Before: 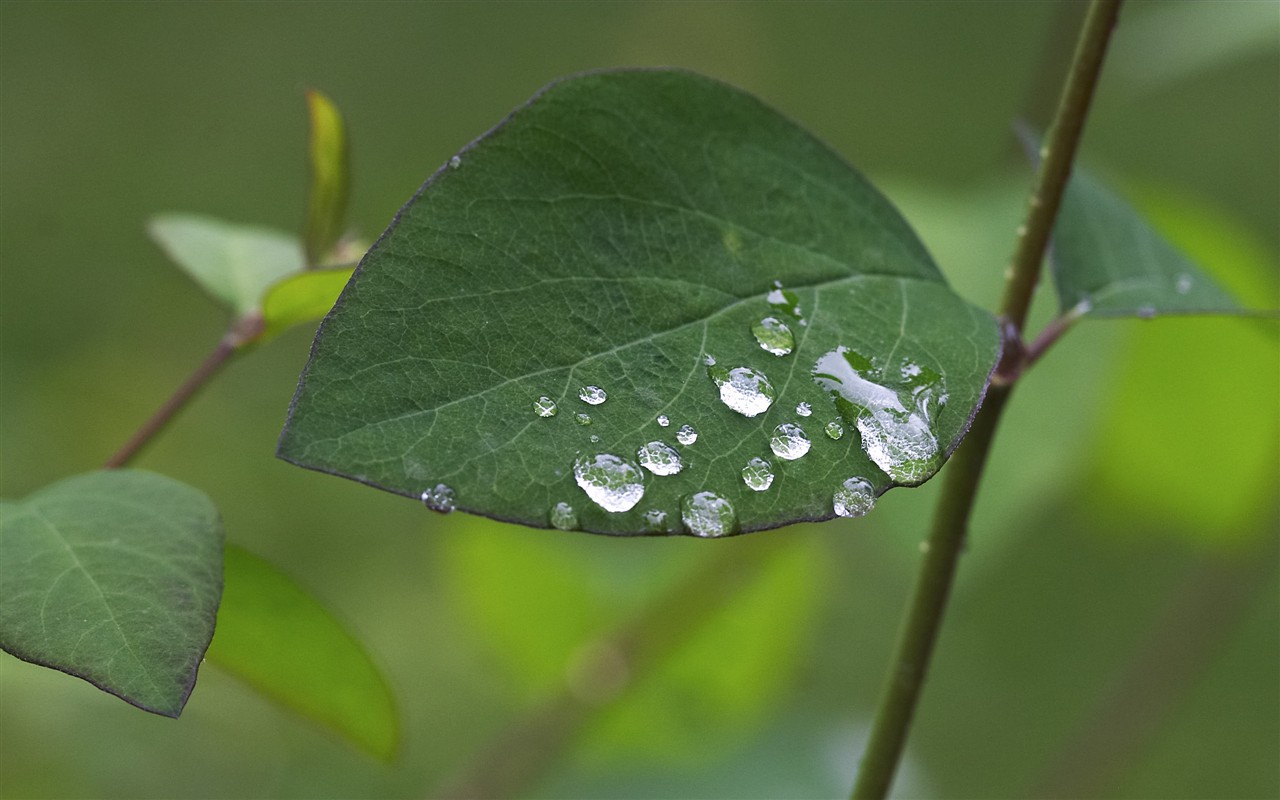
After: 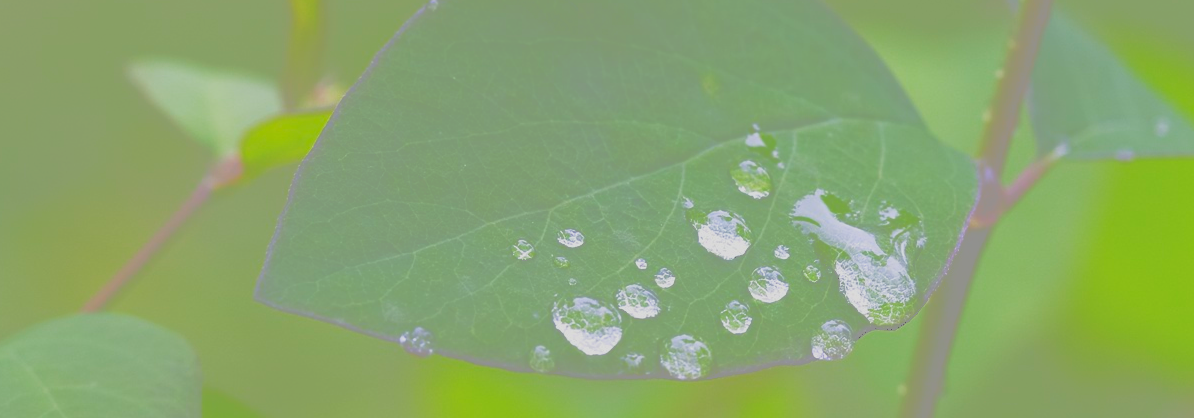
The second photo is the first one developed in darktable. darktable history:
filmic rgb: black relative exposure -5.12 EV, white relative exposure 3.53 EV, threshold 5.99 EV, hardness 3.18, contrast 1.186, highlights saturation mix -48.76%, enable highlight reconstruction true
crop: left 1.772%, top 19.653%, right 4.933%, bottom 28.047%
tone curve: curves: ch0 [(0, 0) (0.003, 0.6) (0.011, 0.6) (0.025, 0.601) (0.044, 0.601) (0.069, 0.601) (0.1, 0.601) (0.136, 0.602) (0.177, 0.605) (0.224, 0.609) (0.277, 0.615) (0.335, 0.625) (0.399, 0.633) (0.468, 0.654) (0.543, 0.676) (0.623, 0.71) (0.709, 0.753) (0.801, 0.802) (0.898, 0.85) (1, 1)], color space Lab, independent channels, preserve colors none
contrast brightness saturation: saturation 0.181
